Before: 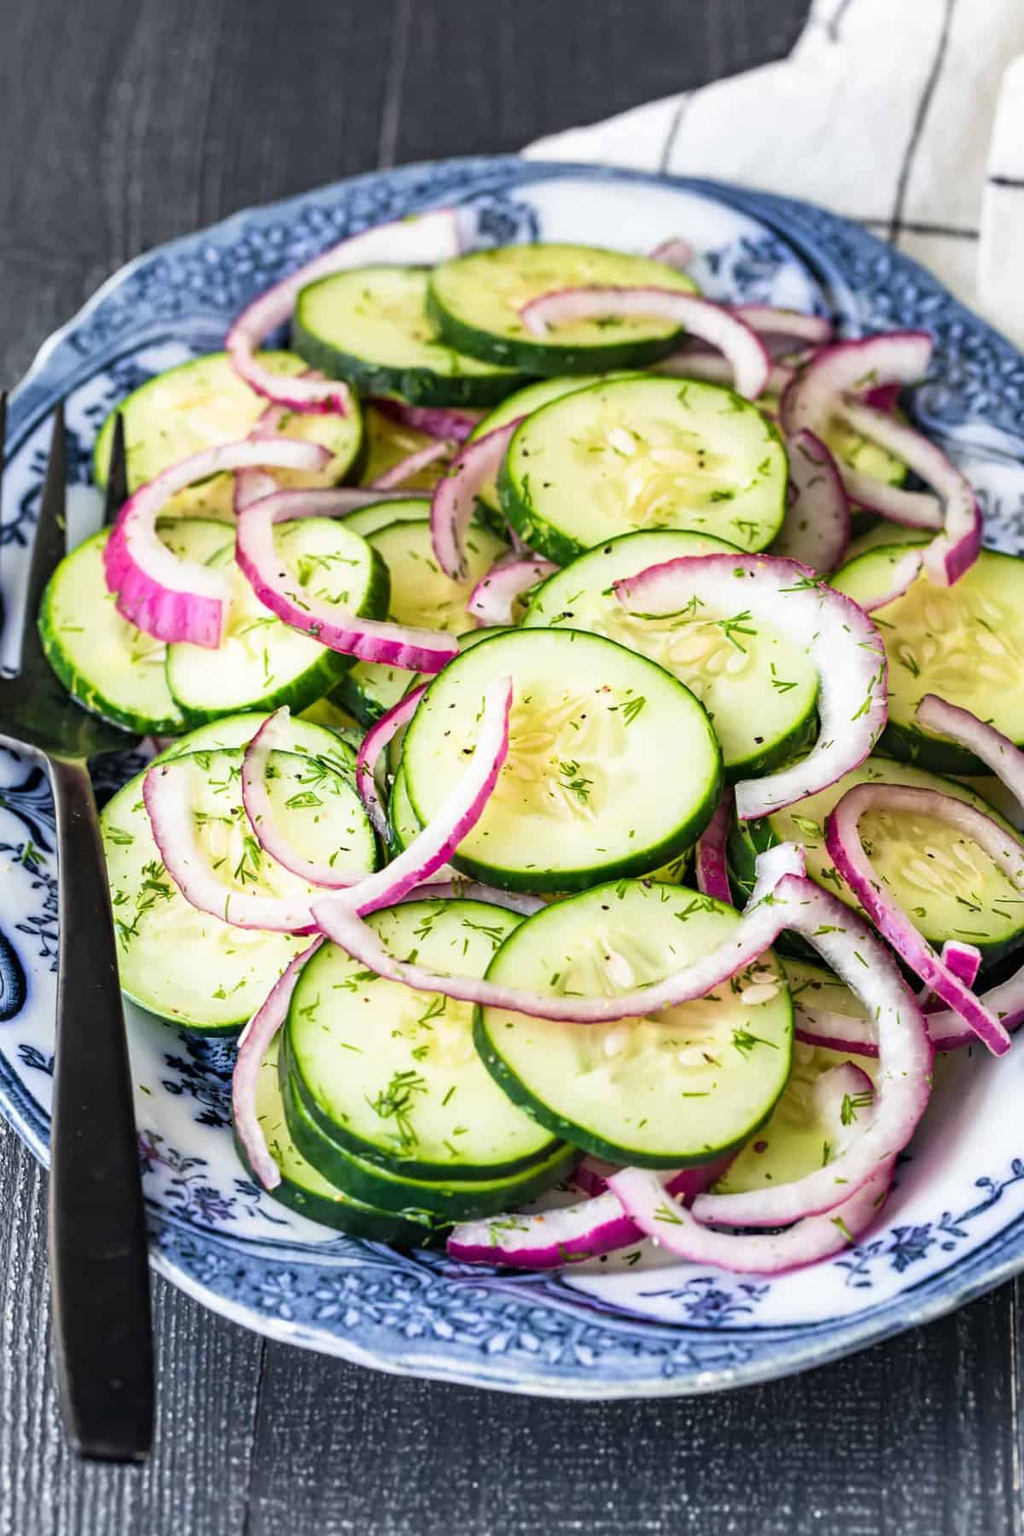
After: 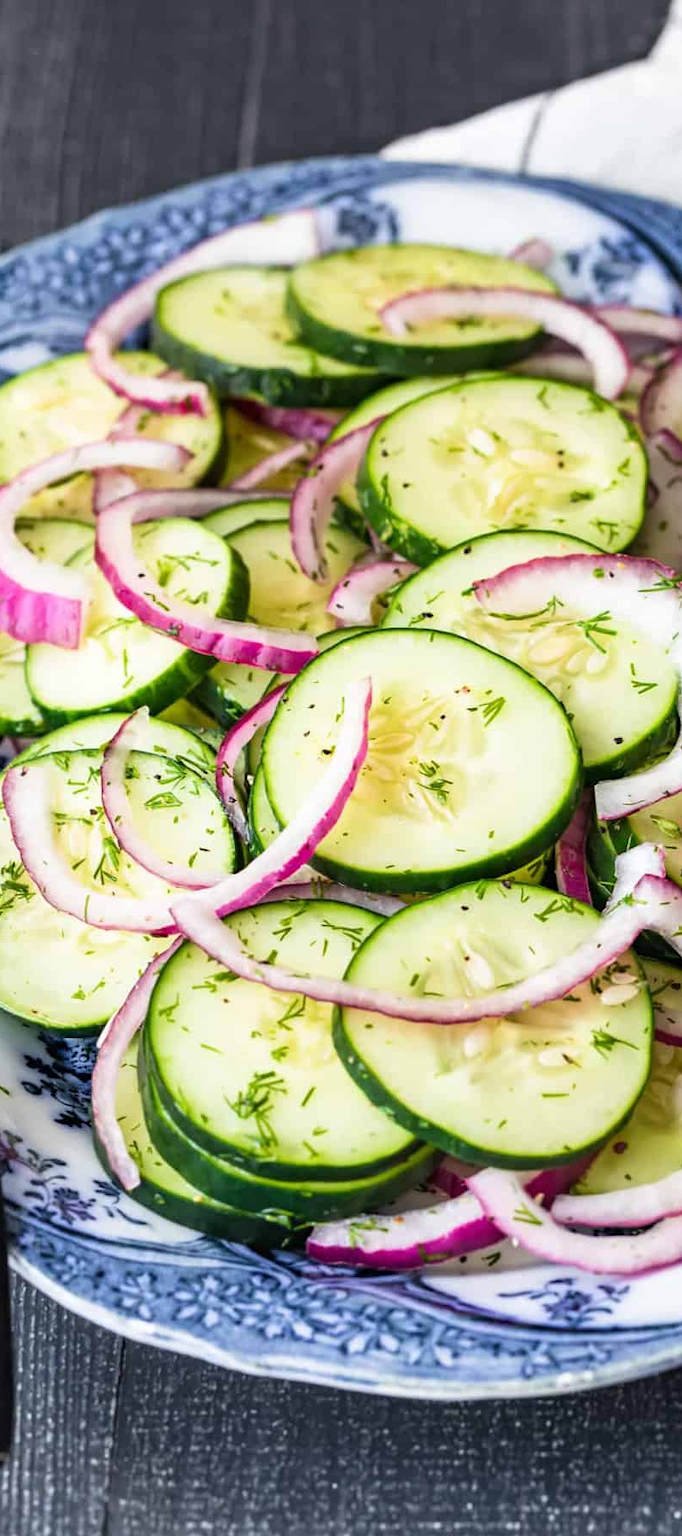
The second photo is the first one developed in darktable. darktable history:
crop and rotate: left 13.8%, right 19.536%
